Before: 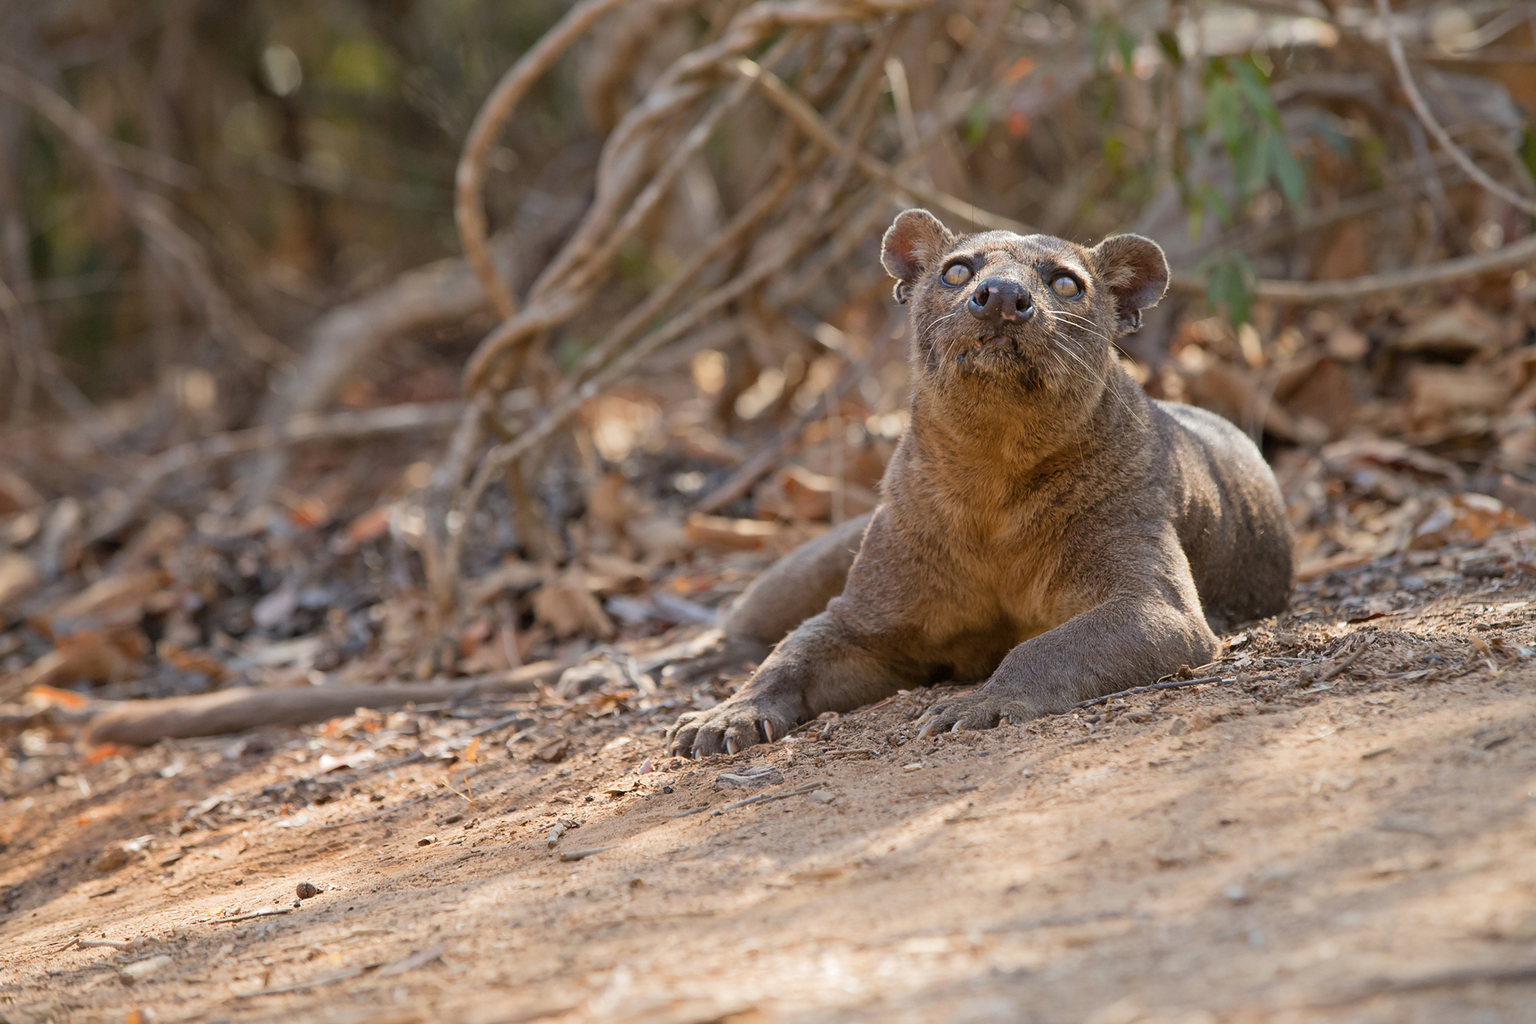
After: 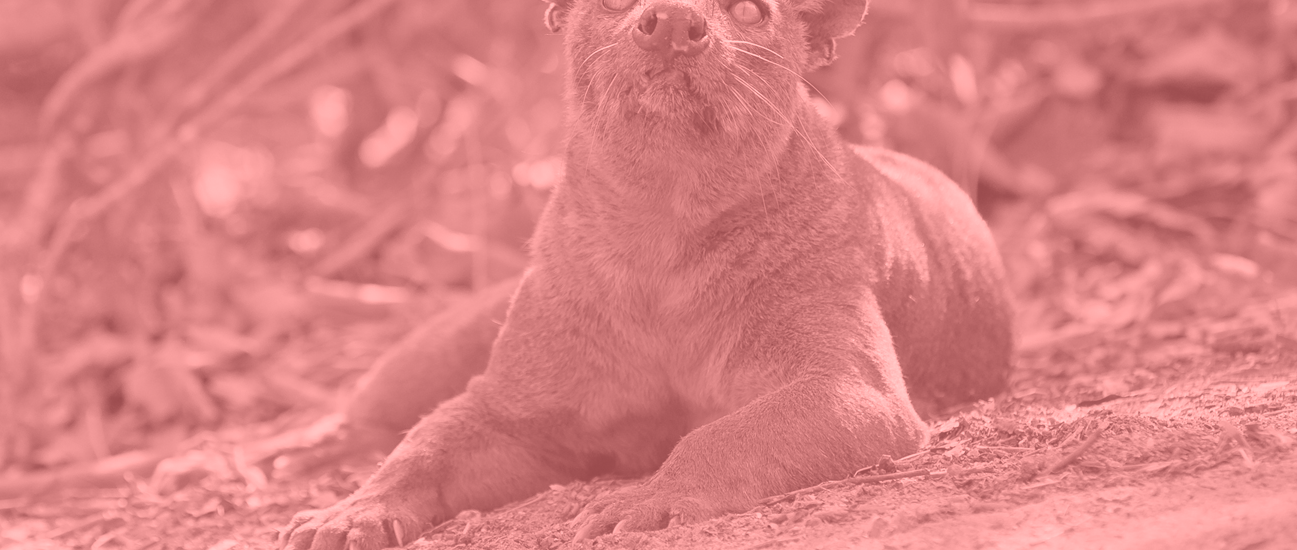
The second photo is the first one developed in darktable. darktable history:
crop and rotate: left 27.938%, top 27.046%, bottom 27.046%
colorize: saturation 51%, source mix 50.67%, lightness 50.67%
